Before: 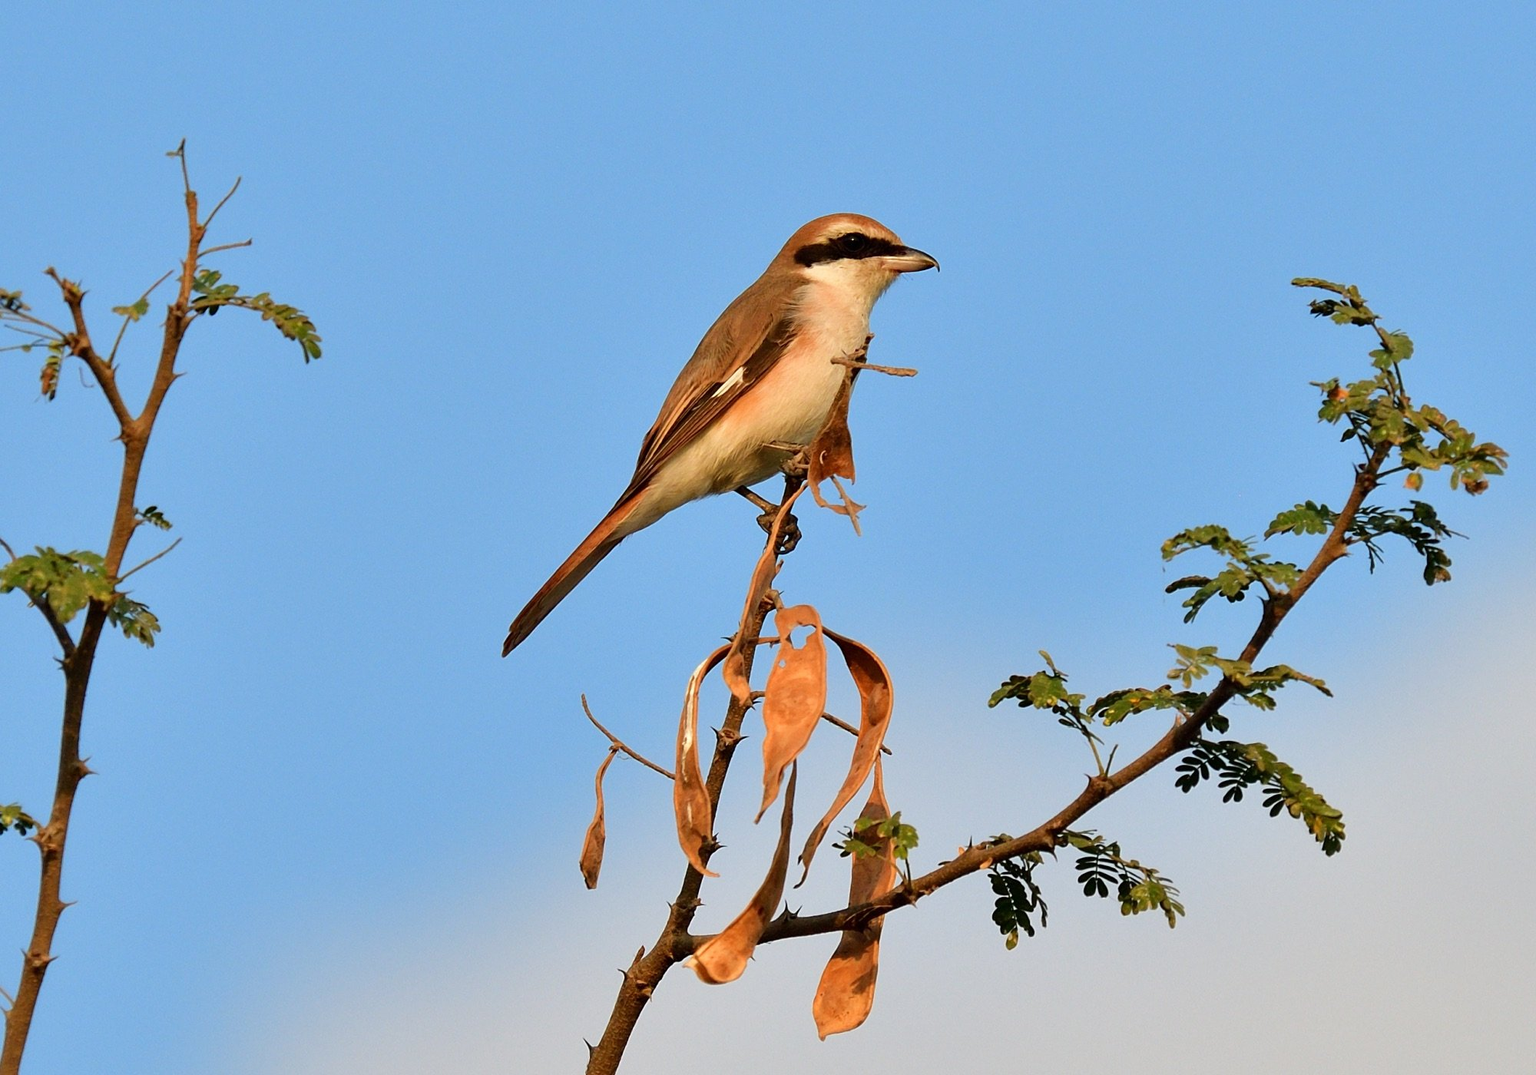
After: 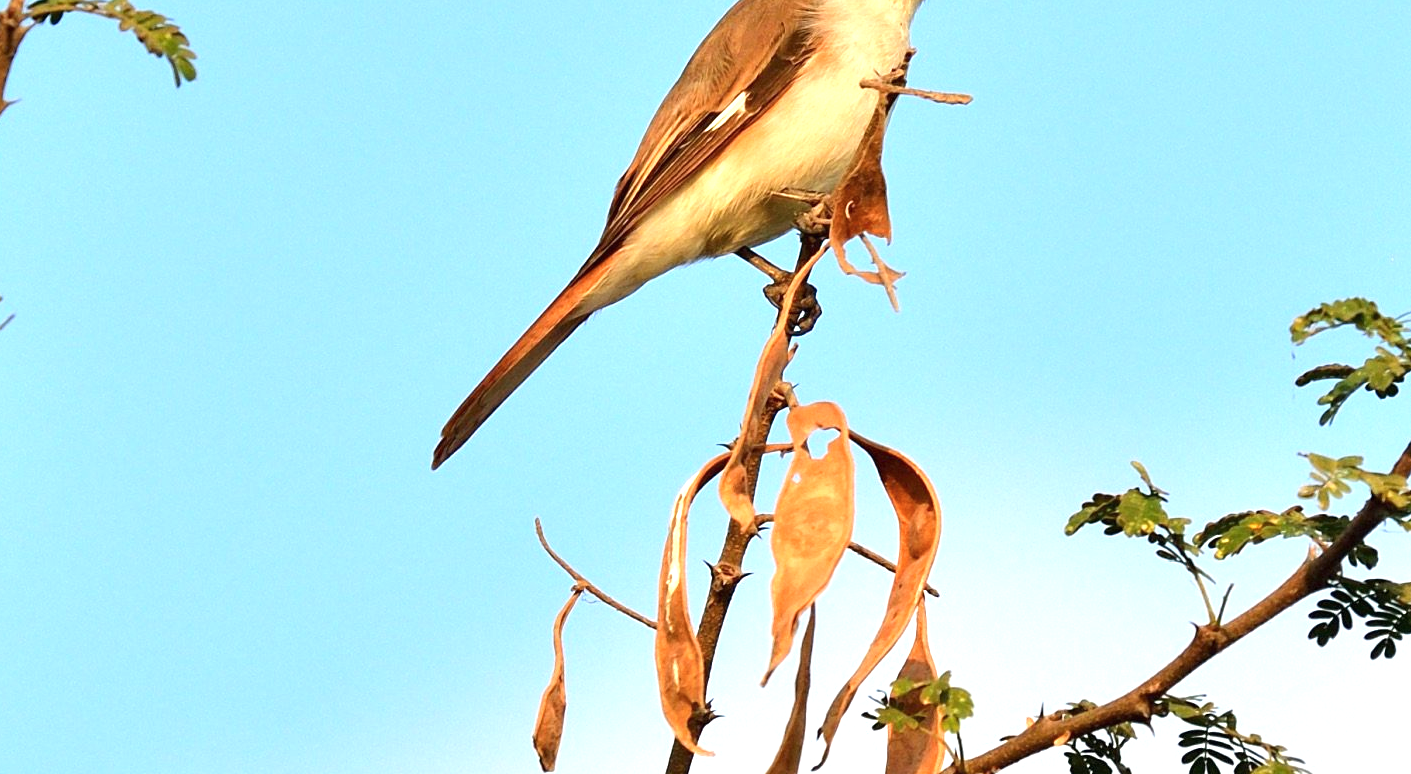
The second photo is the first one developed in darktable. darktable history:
exposure: black level correction 0, exposure 1 EV, compensate exposure bias true, compensate highlight preservation false
crop: left 11.123%, top 27.61%, right 18.3%, bottom 17.034%
color balance rgb: on, module defaults
